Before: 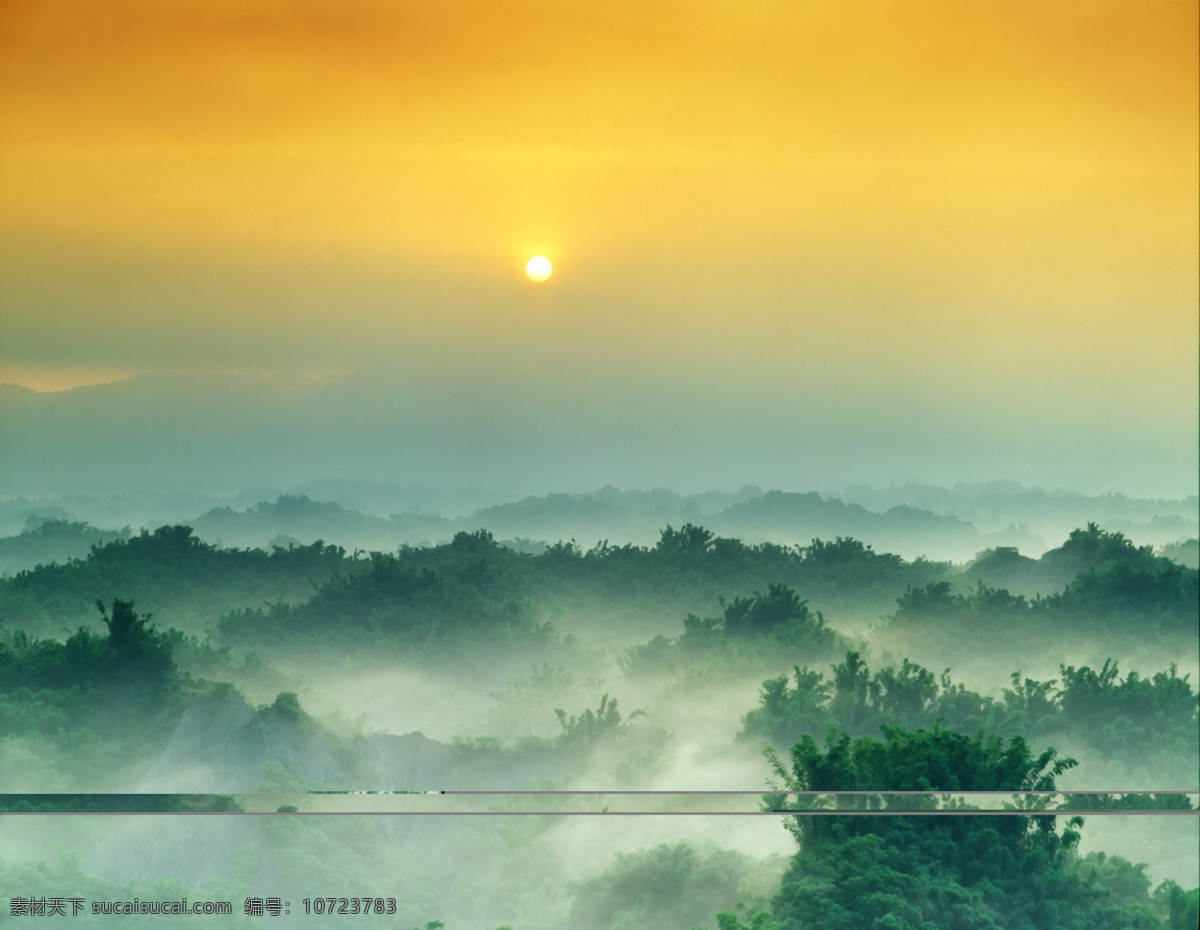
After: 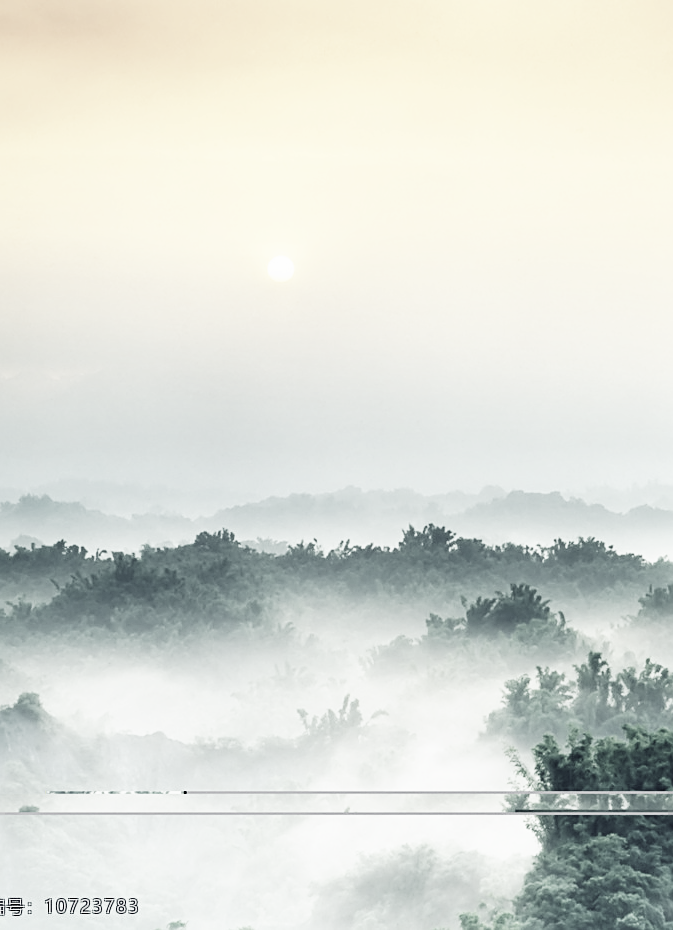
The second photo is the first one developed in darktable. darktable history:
local contrast: mode bilateral grid, contrast 100, coarseness 100, detail 91%, midtone range 0.2
exposure: exposure -0.023 EV, compensate highlight preservation false
crop: left 21.518%, right 22.36%
color correction: highlights b* 0.053, saturation 0.212
sharpen: on, module defaults
base curve: curves: ch0 [(0, 0) (0.007, 0.004) (0.027, 0.03) (0.046, 0.07) (0.207, 0.54) (0.442, 0.872) (0.673, 0.972) (1, 1)], preserve colors none
color balance rgb: global offset › luminance -0.272%, global offset › chroma 0.302%, global offset › hue 261.03°, linear chroma grading › shadows -1.949%, linear chroma grading › highlights -14.783%, linear chroma grading › global chroma -9.619%, linear chroma grading › mid-tones -10.269%, perceptual saturation grading › global saturation 25.076%
